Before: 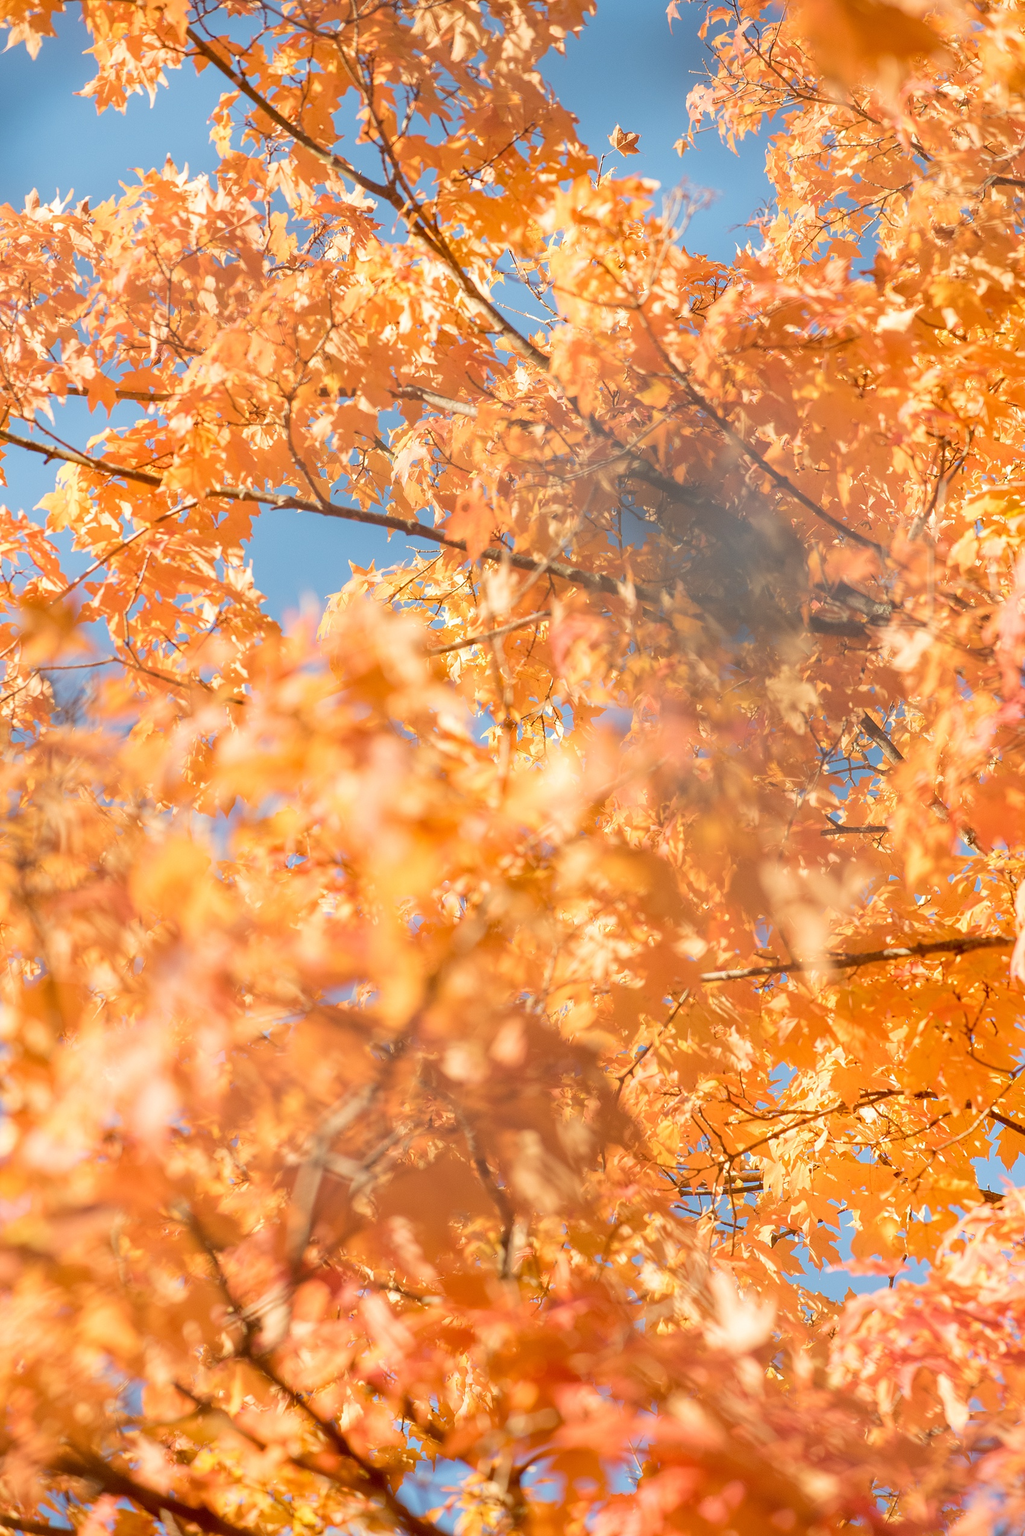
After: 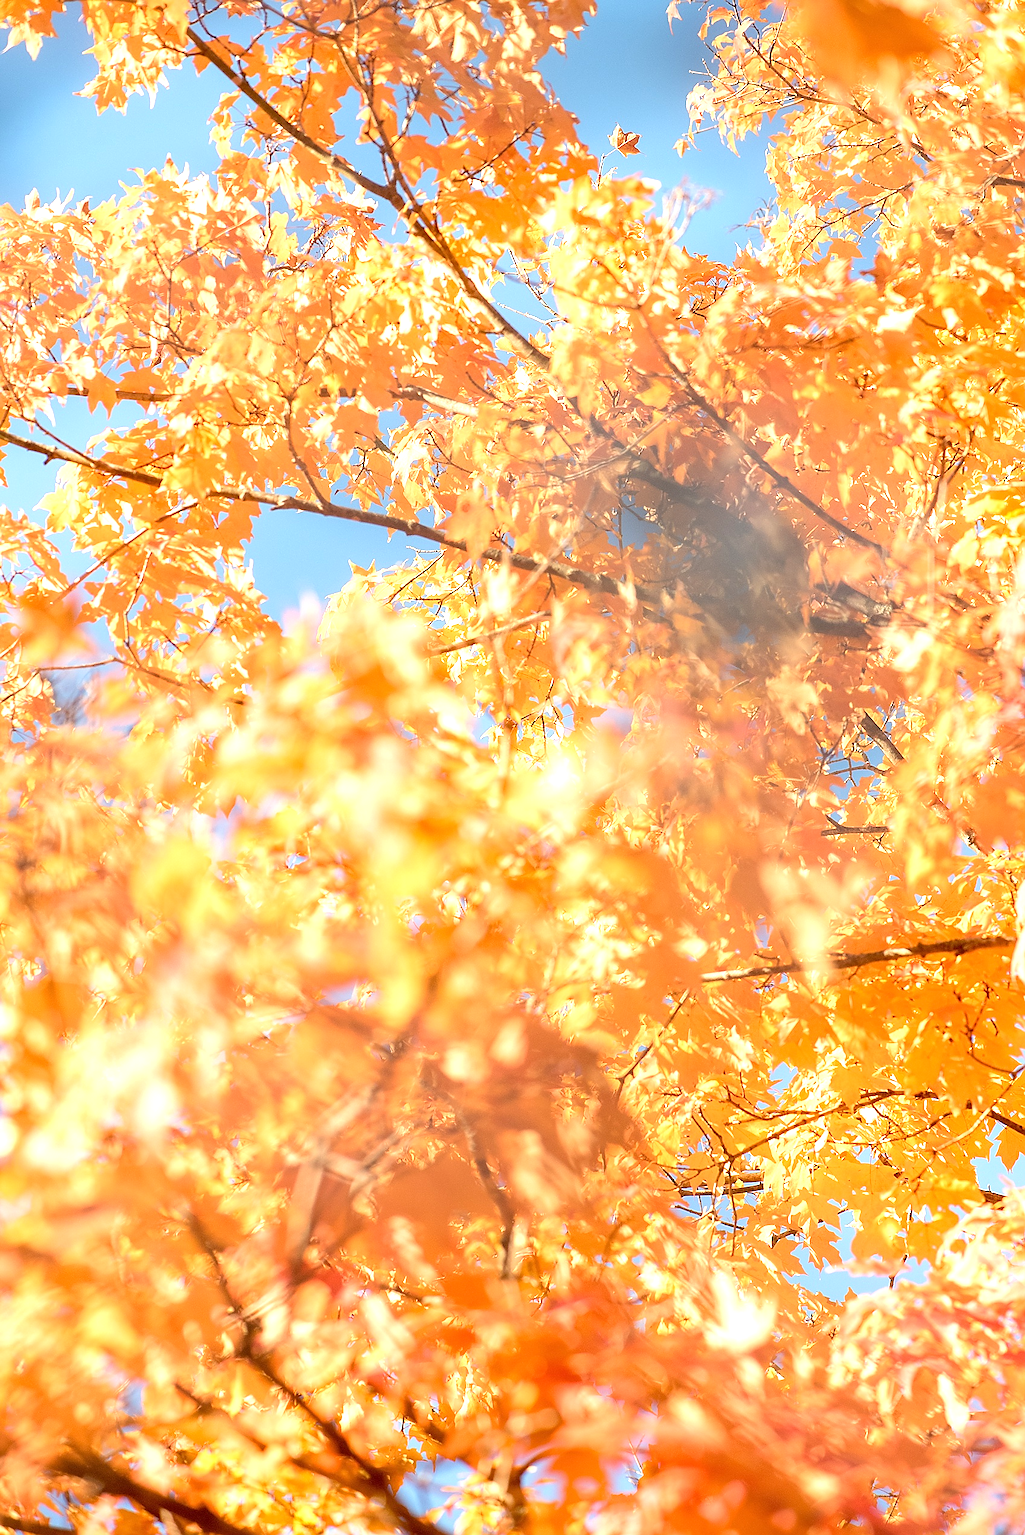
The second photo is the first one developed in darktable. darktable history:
sharpen: radius 1.351, amount 1.234, threshold 0.836
tone equalizer: -8 EV -0.714 EV, -7 EV -0.704 EV, -6 EV -0.577 EV, -5 EV -0.387 EV, -3 EV 0.379 EV, -2 EV 0.6 EV, -1 EV 0.678 EV, +0 EV 0.766 EV
